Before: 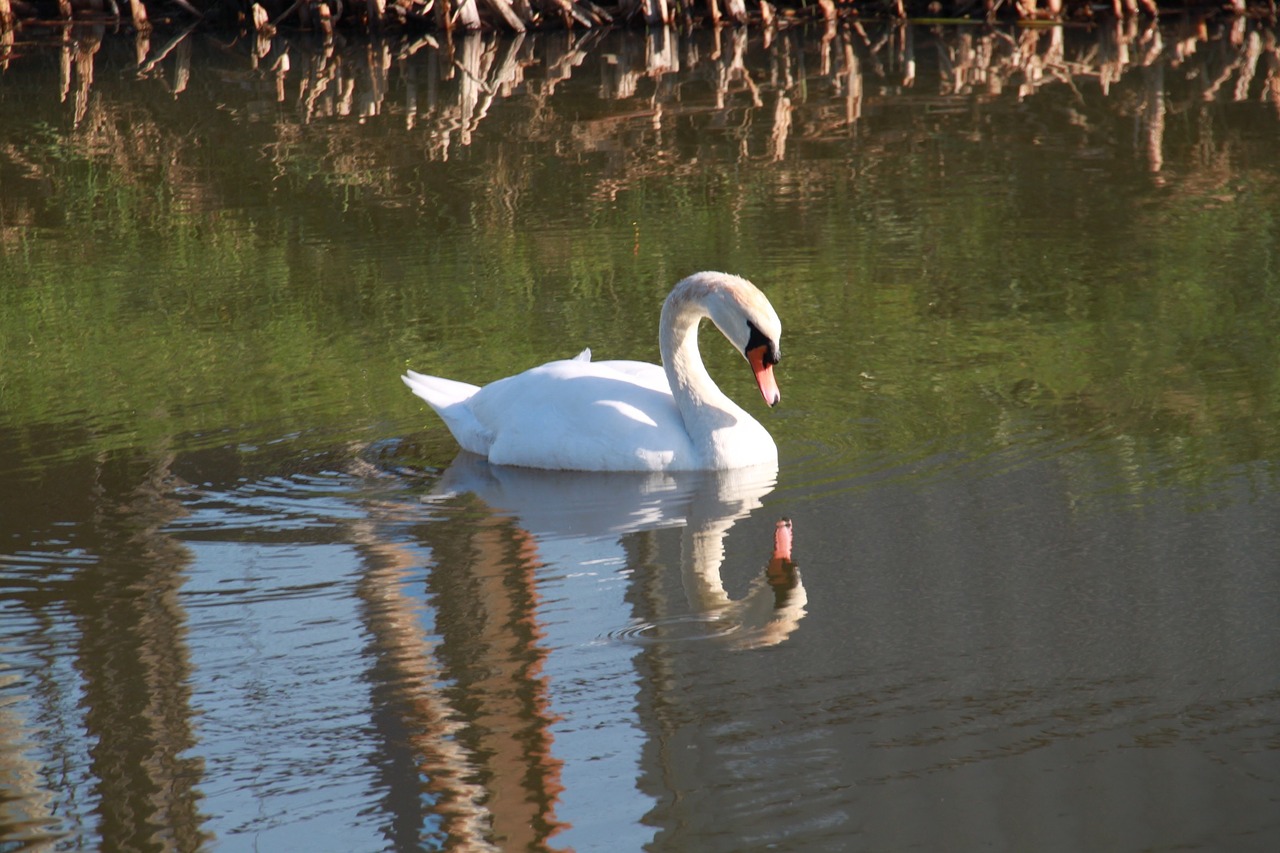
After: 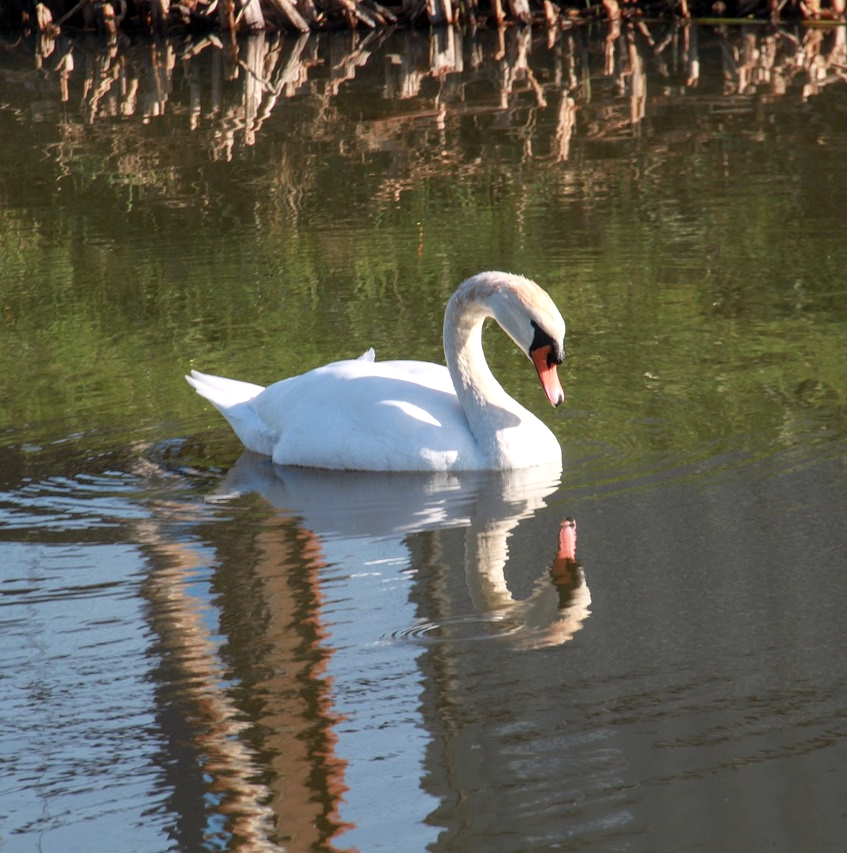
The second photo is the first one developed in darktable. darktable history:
crop: left 16.941%, right 16.858%
local contrast: on, module defaults
